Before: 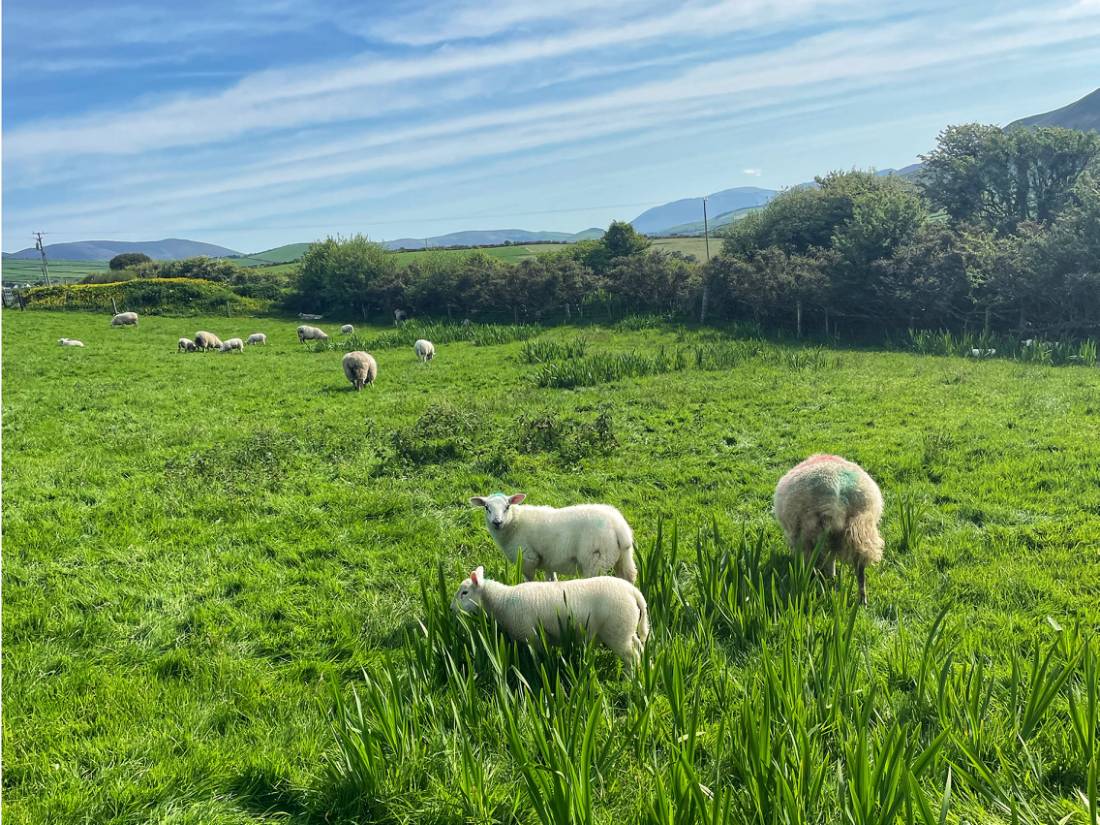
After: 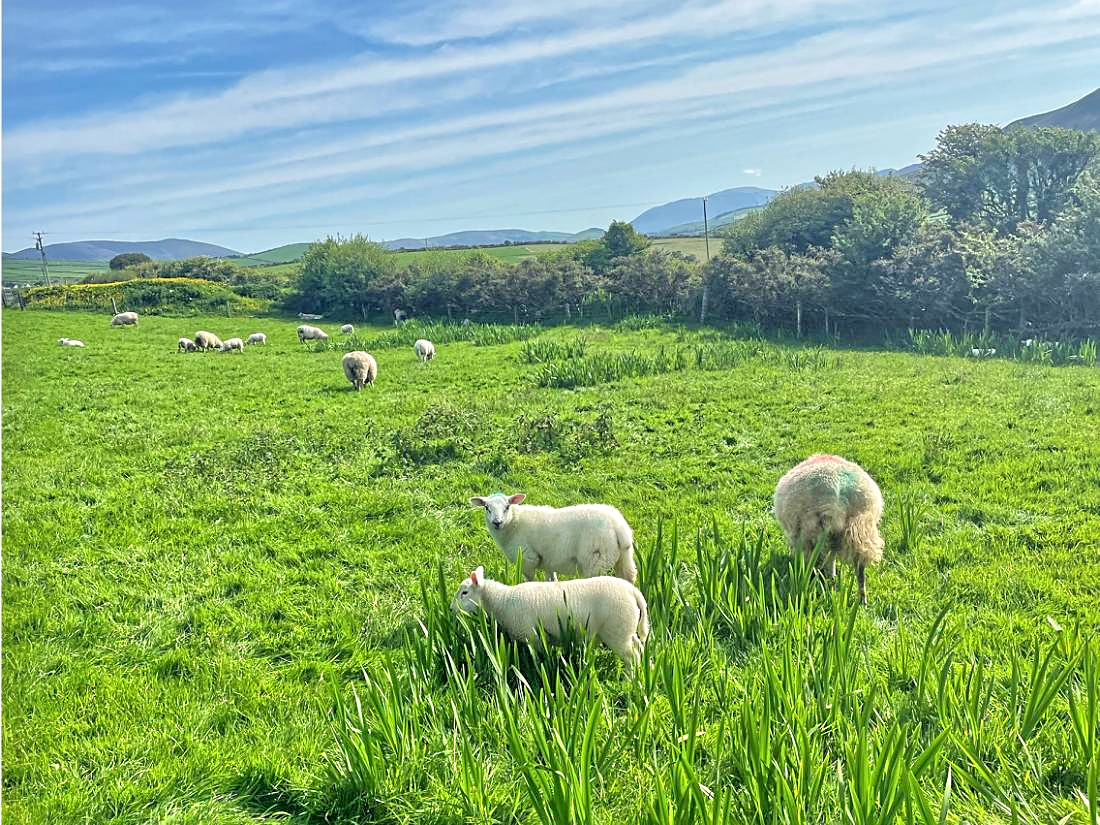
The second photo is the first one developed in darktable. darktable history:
sharpen: on, module defaults
tone equalizer: -7 EV 0.15 EV, -6 EV 0.6 EV, -5 EV 1.15 EV, -4 EV 1.33 EV, -3 EV 1.15 EV, -2 EV 0.6 EV, -1 EV 0.15 EV, mask exposure compensation -0.5 EV
